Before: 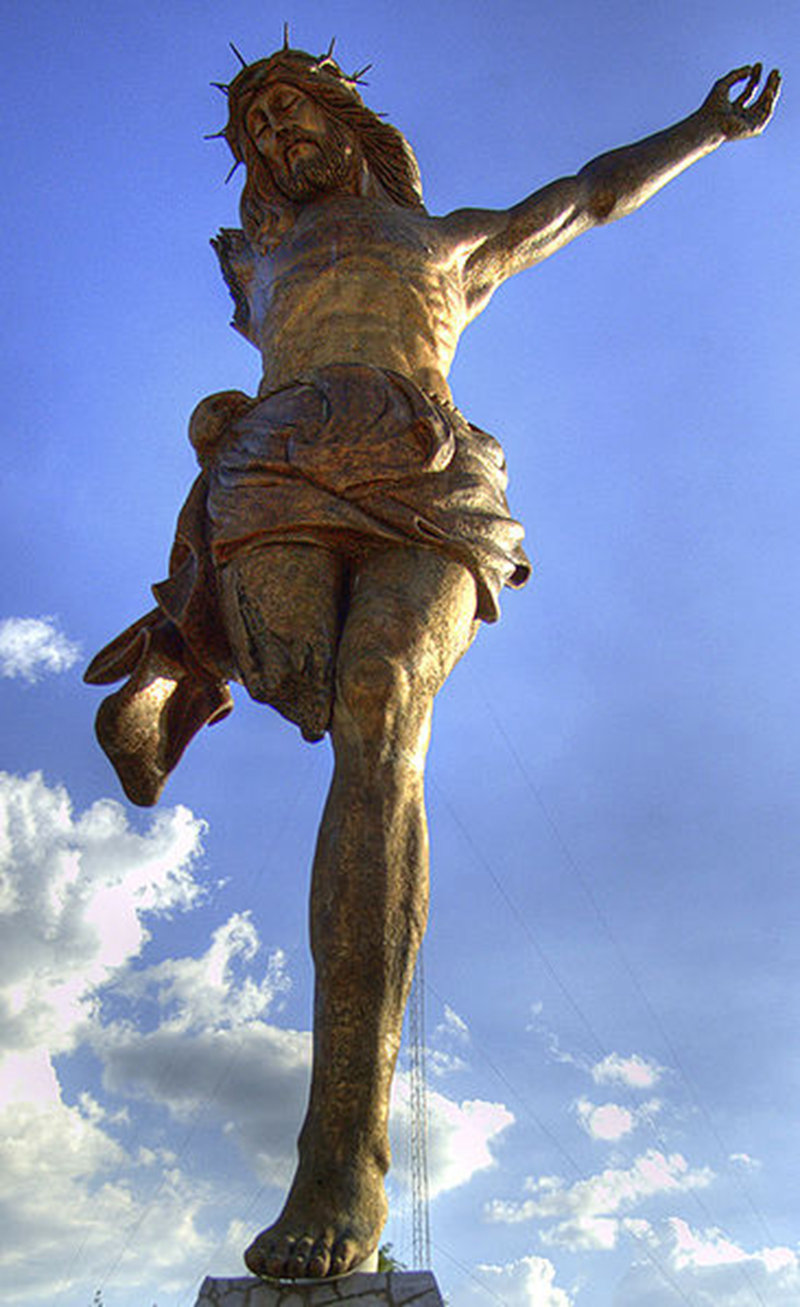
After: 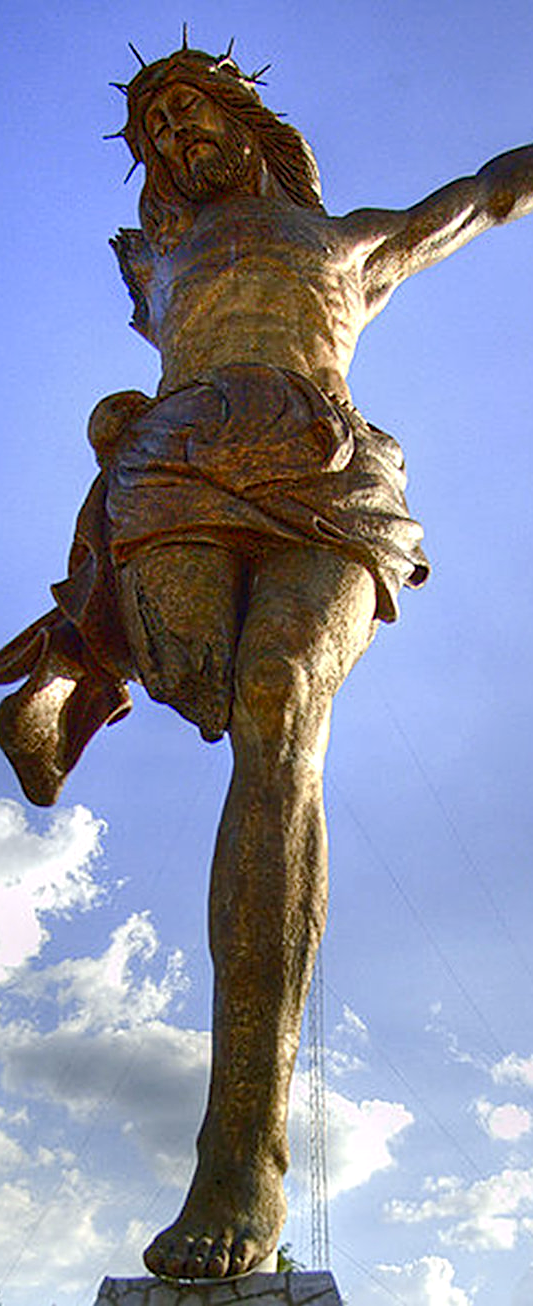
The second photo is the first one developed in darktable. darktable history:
tone equalizer: -8 EV -0.75 EV, -7 EV -0.7 EV, -6 EV -0.6 EV, -5 EV -0.4 EV, -3 EV 0.4 EV, -2 EV 0.6 EV, -1 EV 0.7 EV, +0 EV 0.75 EV, edges refinement/feathering 500, mask exposure compensation -1.57 EV, preserve details no
color balance rgb: shadows lift › chroma 1%, shadows lift › hue 113°, highlights gain › chroma 0.2%, highlights gain › hue 333°, perceptual saturation grading › global saturation 20%, perceptual saturation grading › highlights -50%, perceptual saturation grading › shadows 25%, contrast -20%
sharpen: on, module defaults
crop and rotate: left 12.673%, right 20.66%
